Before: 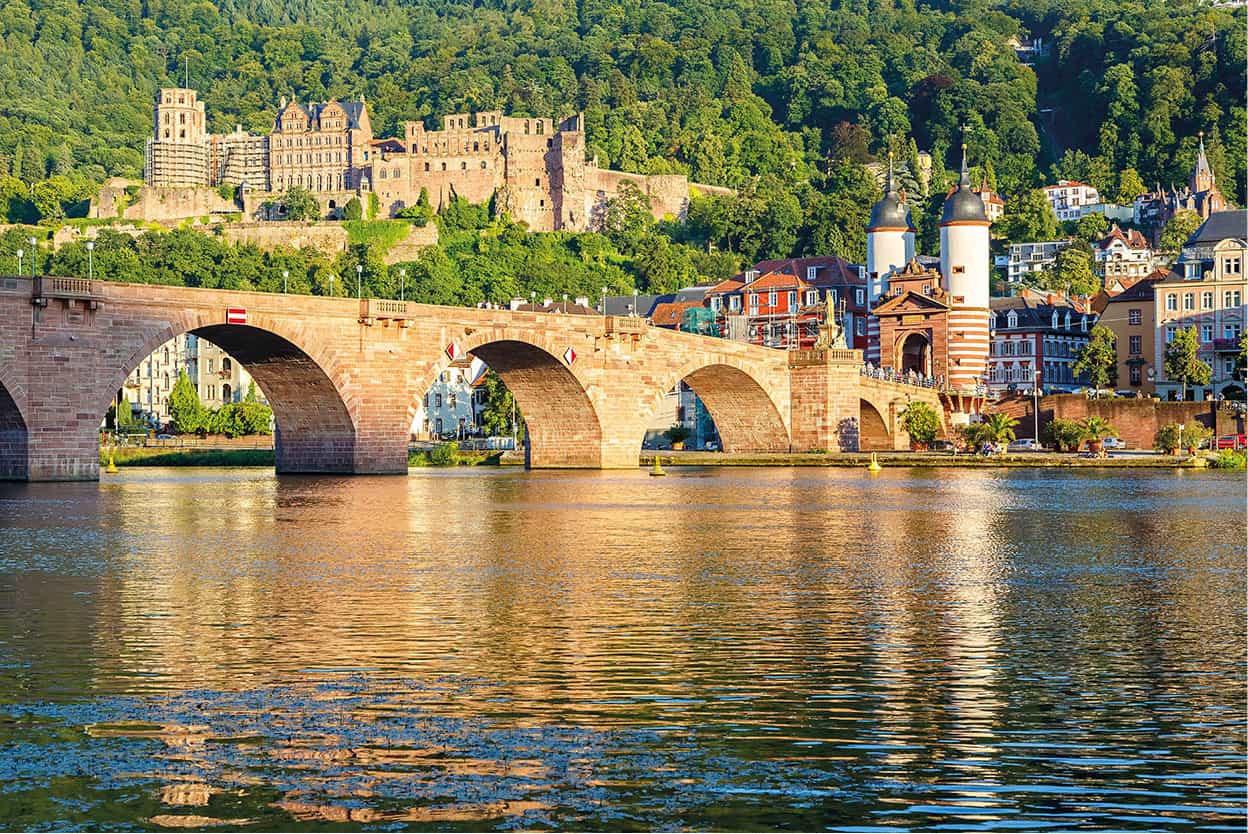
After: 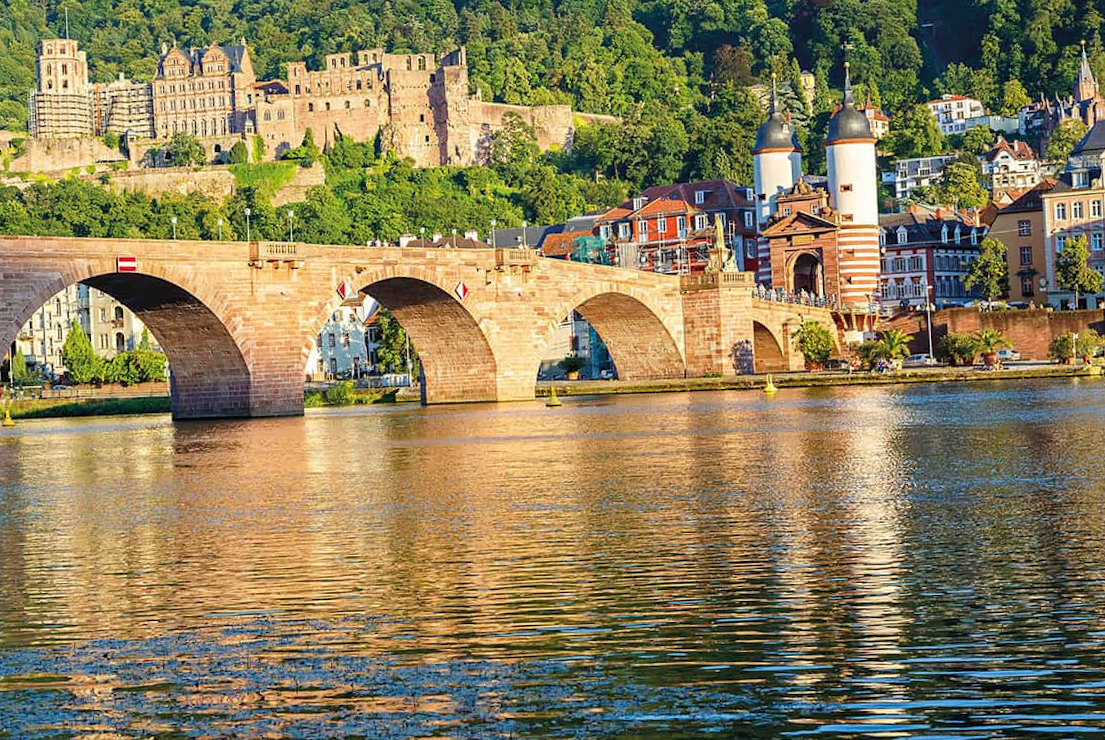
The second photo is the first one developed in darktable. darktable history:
crop and rotate: angle 2.37°, left 5.968%, top 5.722%
